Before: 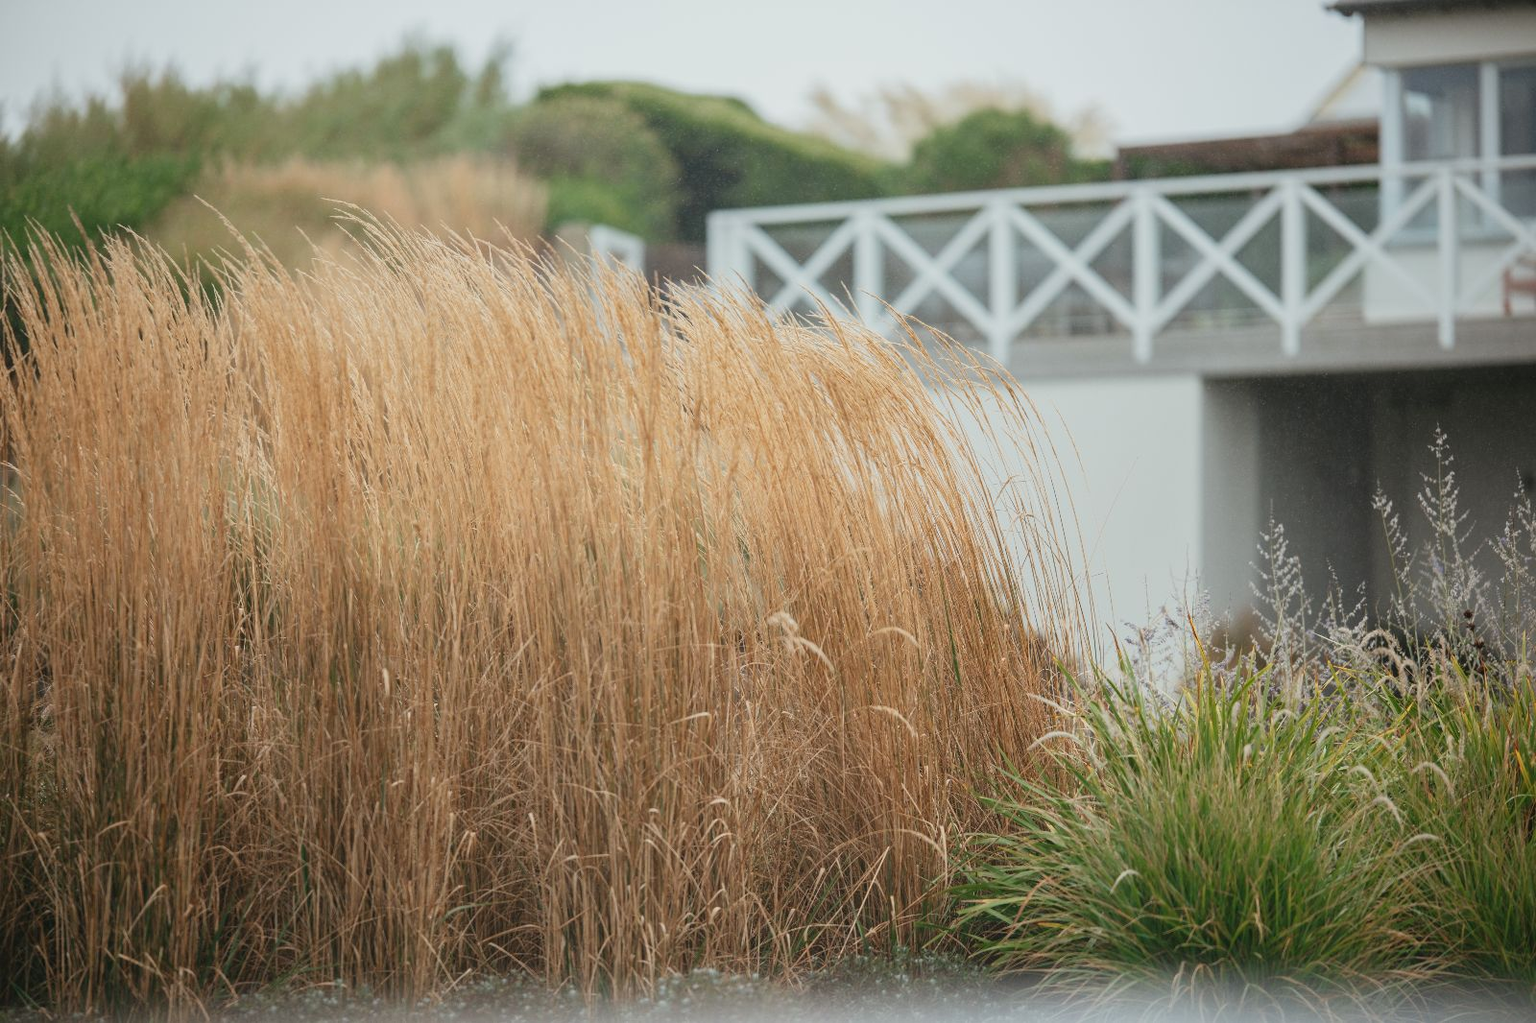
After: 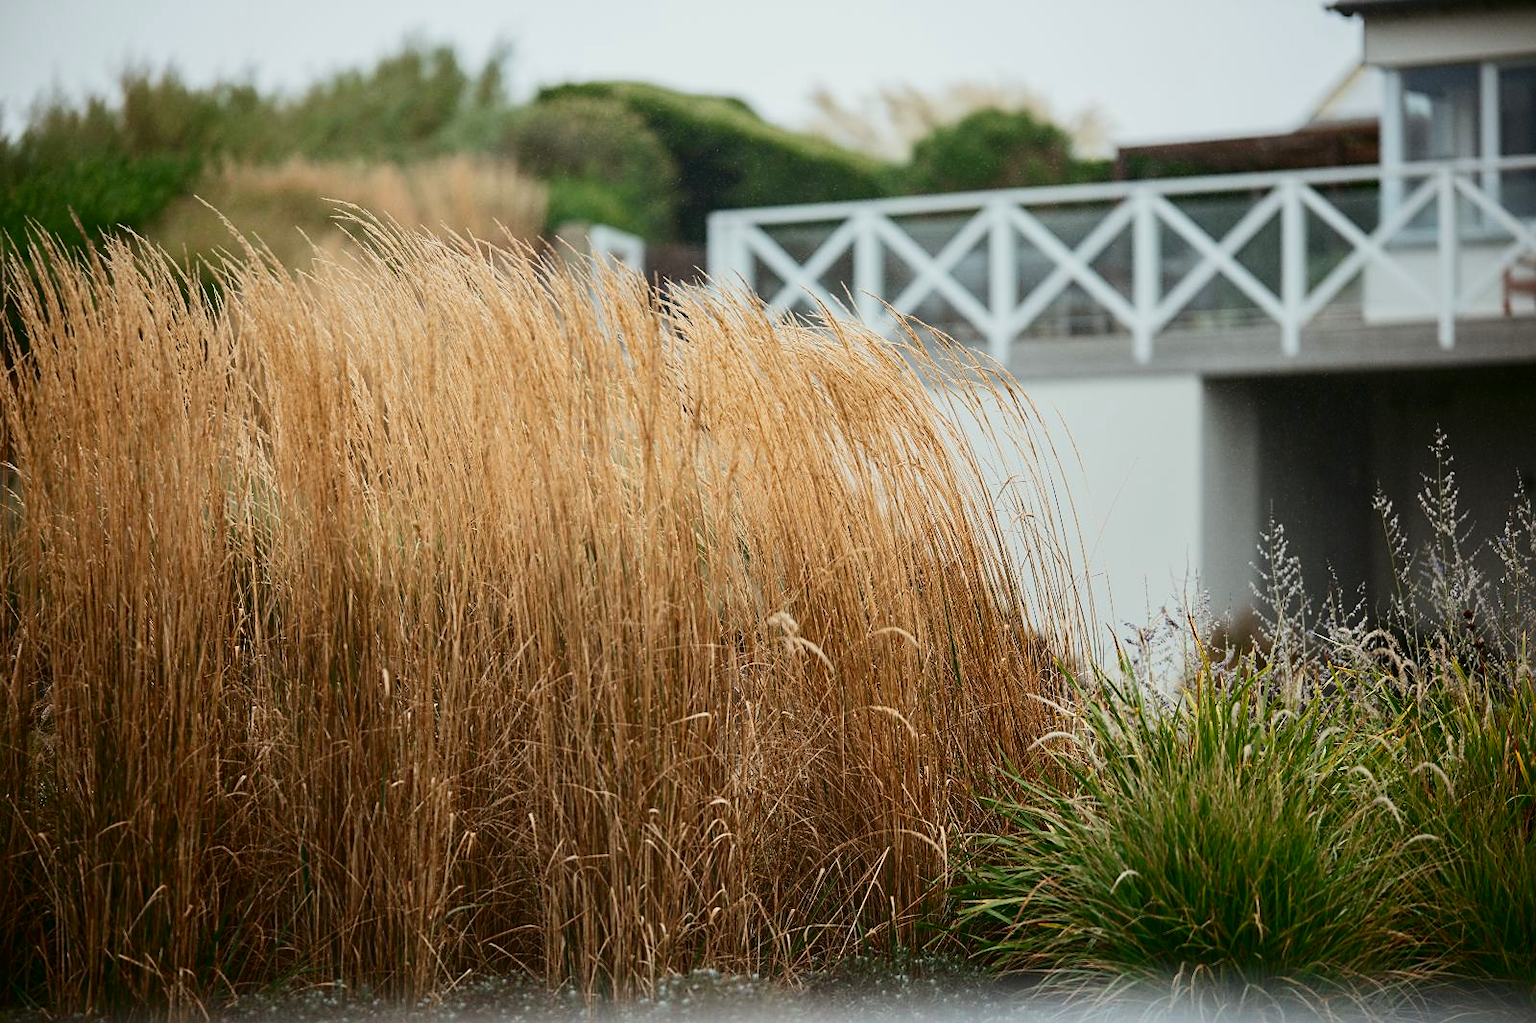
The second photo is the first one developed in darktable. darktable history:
sharpen: radius 1.864, amount 0.398, threshold 1.271
contrast brightness saturation: contrast 0.22, brightness -0.19, saturation 0.24
